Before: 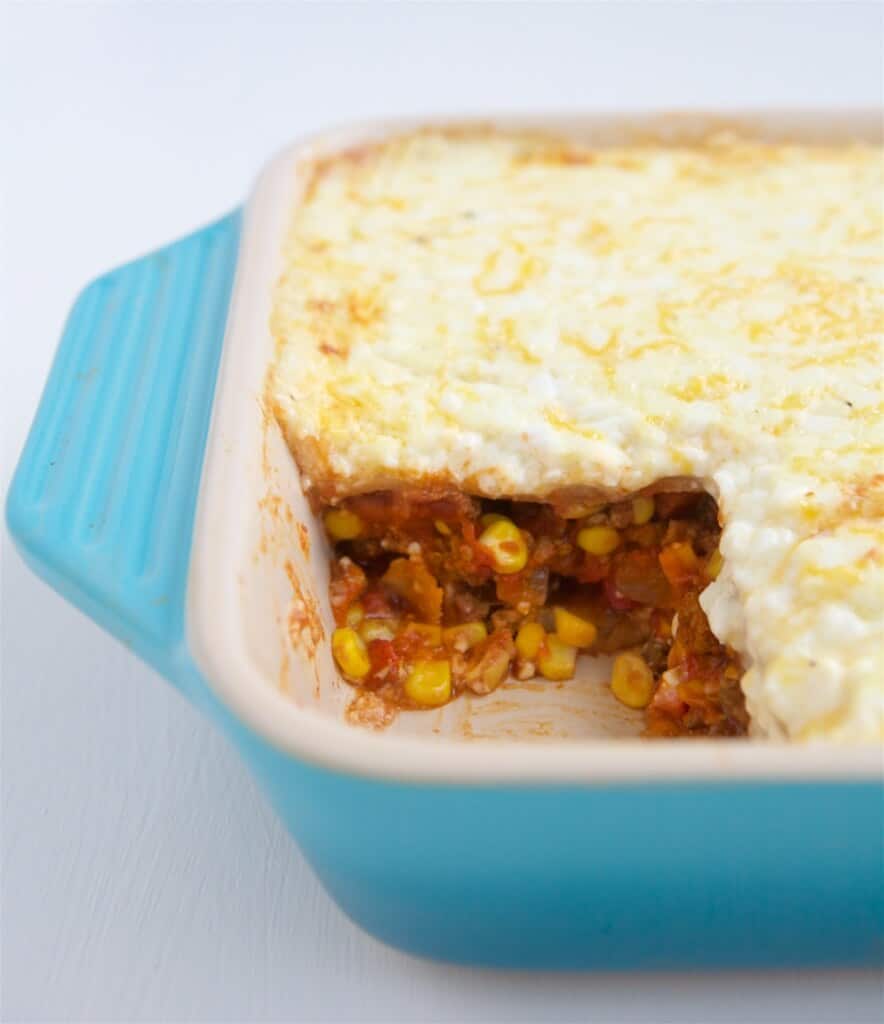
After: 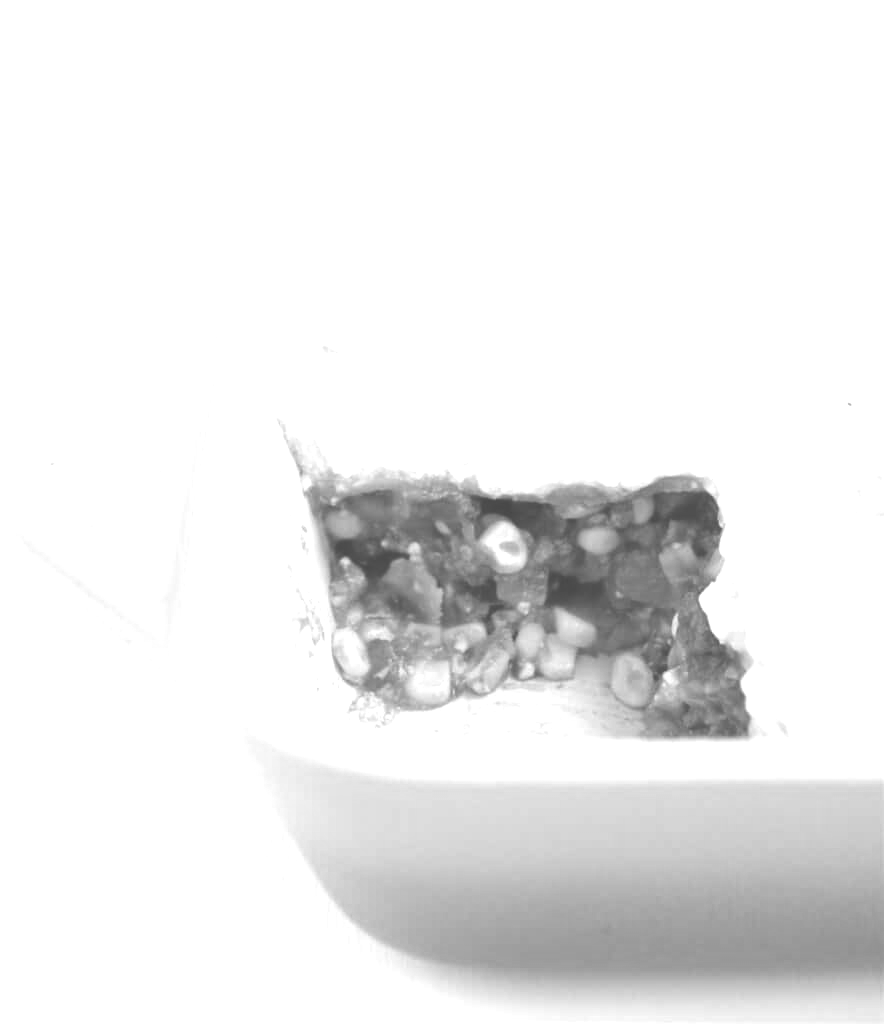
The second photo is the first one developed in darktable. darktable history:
exposure: black level correction -0.023, exposure 1.397 EV, compensate highlight preservation false
contrast brightness saturation: saturation 0.5
monochrome: on, module defaults
